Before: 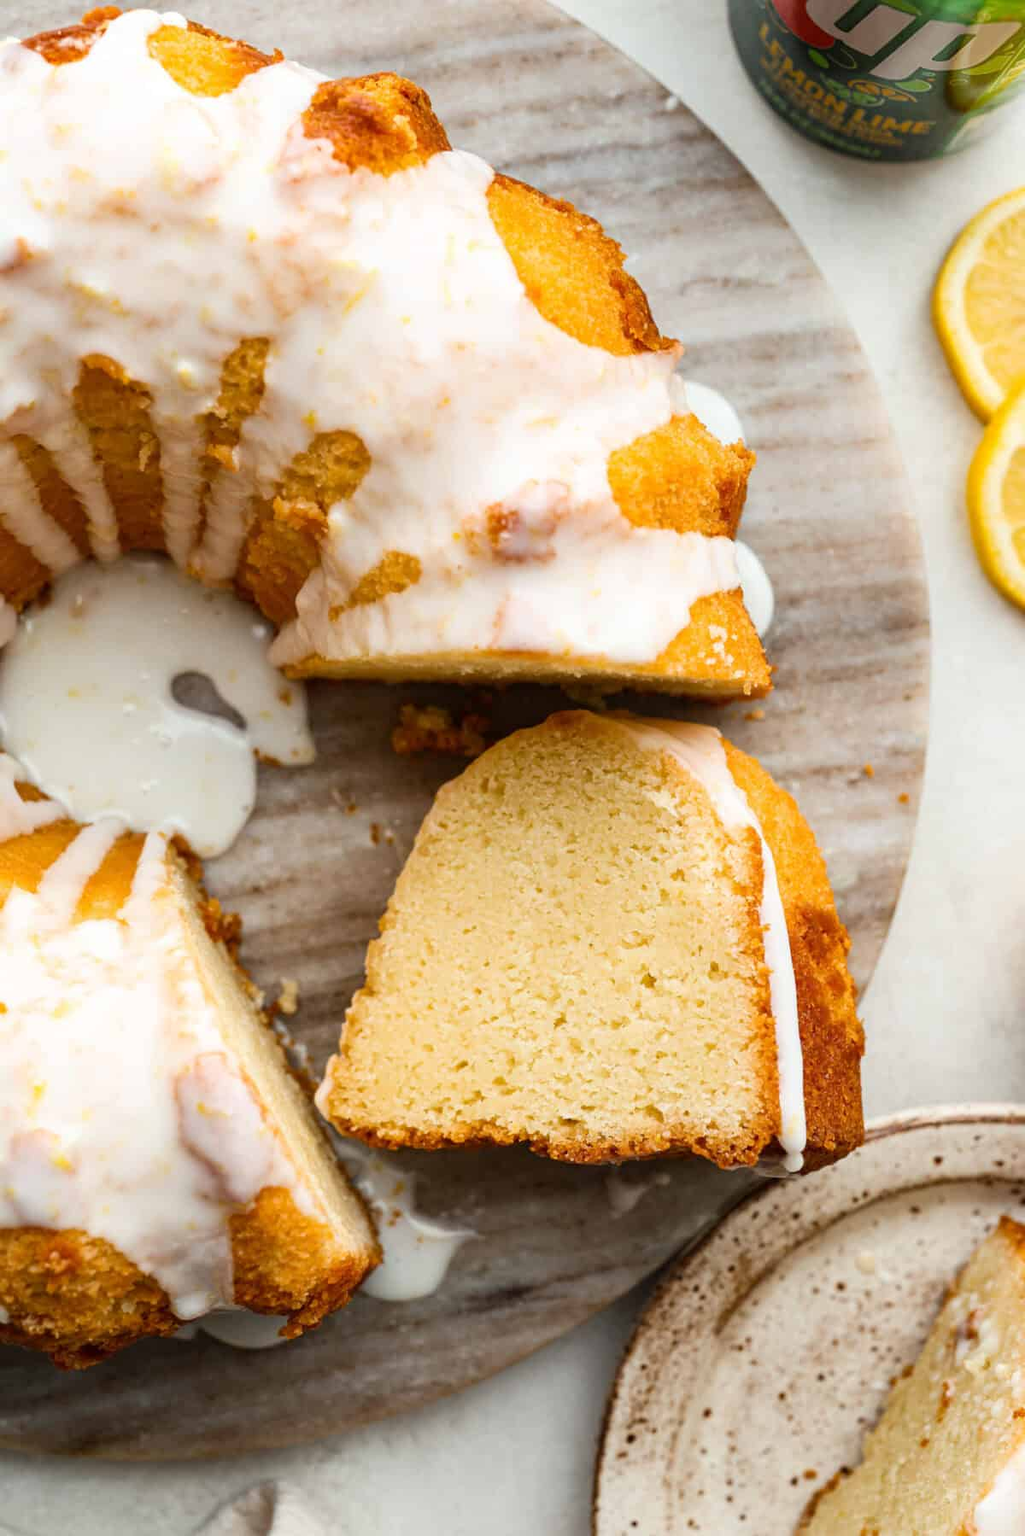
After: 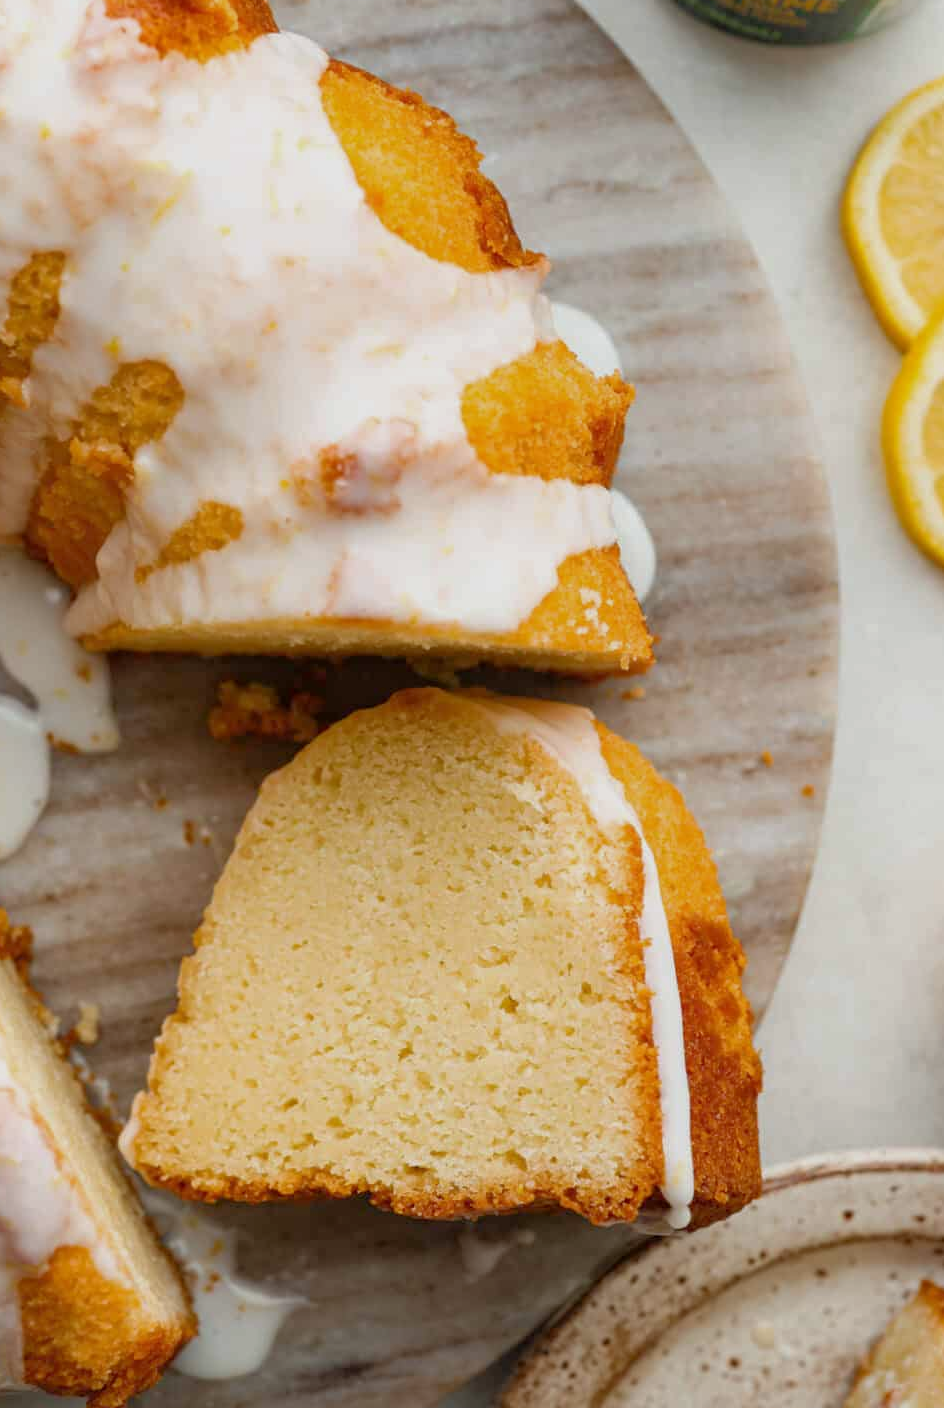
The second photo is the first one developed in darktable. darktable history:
tone equalizer: -8 EV 0.283 EV, -7 EV 0.413 EV, -6 EV 0.429 EV, -5 EV 0.234 EV, -3 EV -0.278 EV, -2 EV -0.401 EV, -1 EV -0.391 EV, +0 EV -0.252 EV, edges refinement/feathering 500, mask exposure compensation -1.57 EV, preserve details no
crop and rotate: left 20.86%, top 8.082%, right 0.404%, bottom 13.597%
